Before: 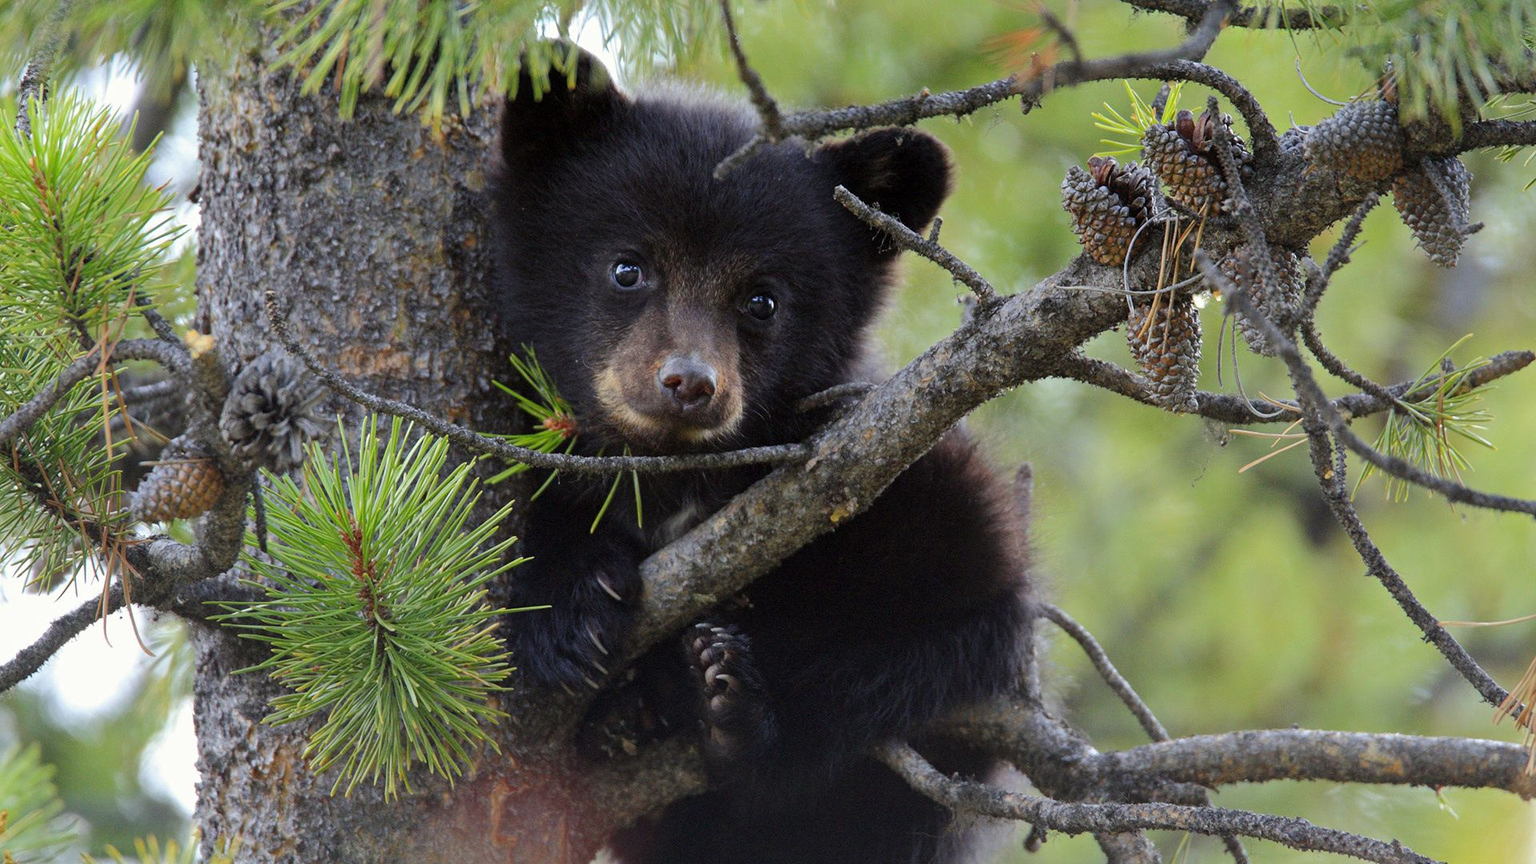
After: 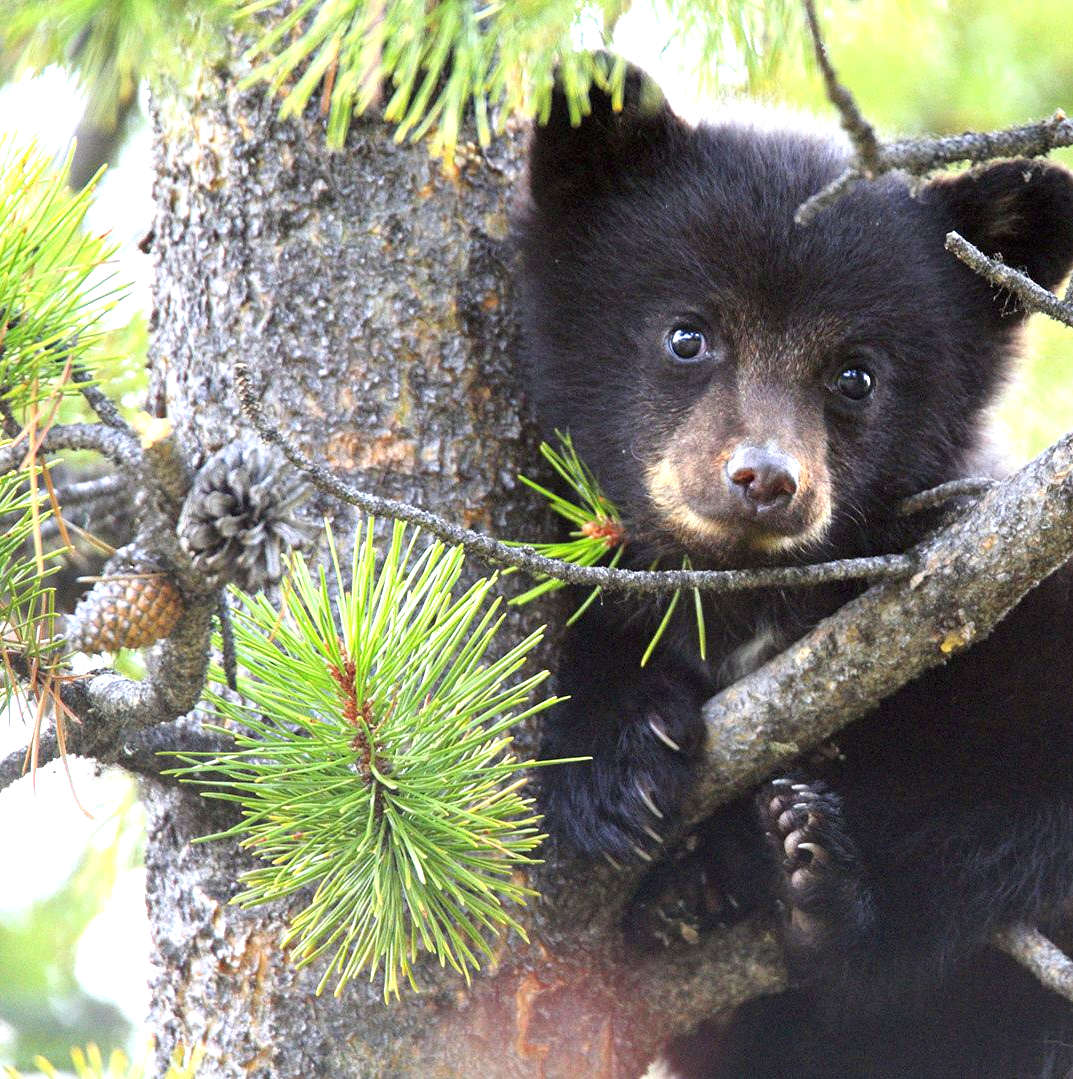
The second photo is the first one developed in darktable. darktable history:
exposure: black level correction 0, exposure 1.456 EV, compensate highlight preservation false
crop: left 5.069%, right 39.036%
